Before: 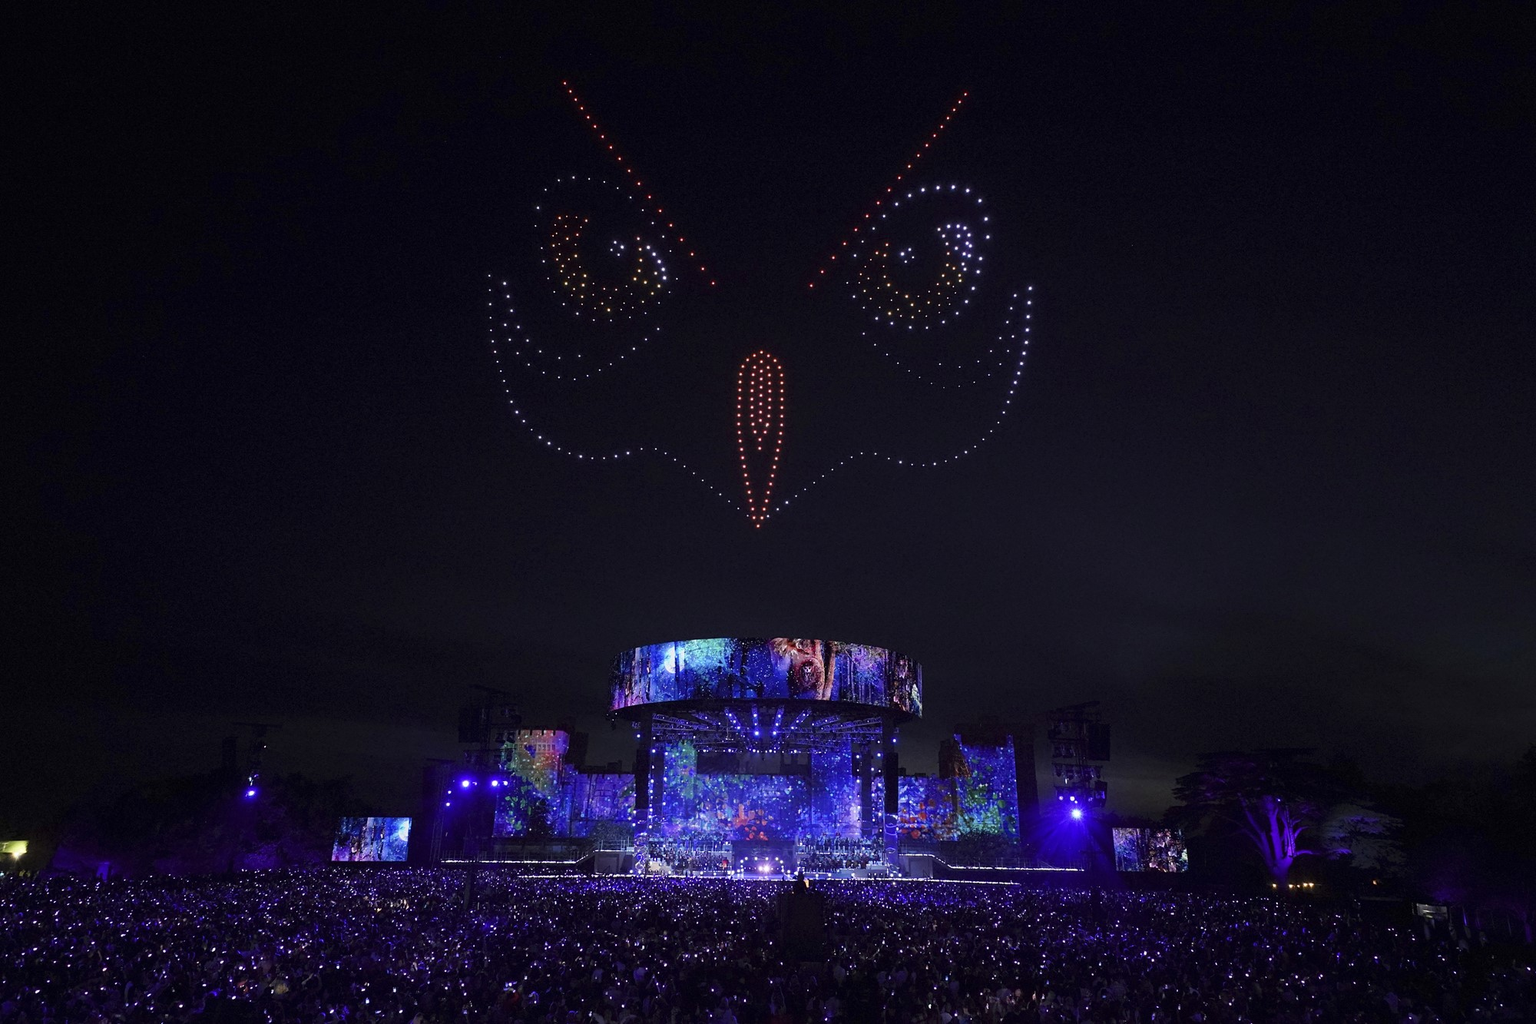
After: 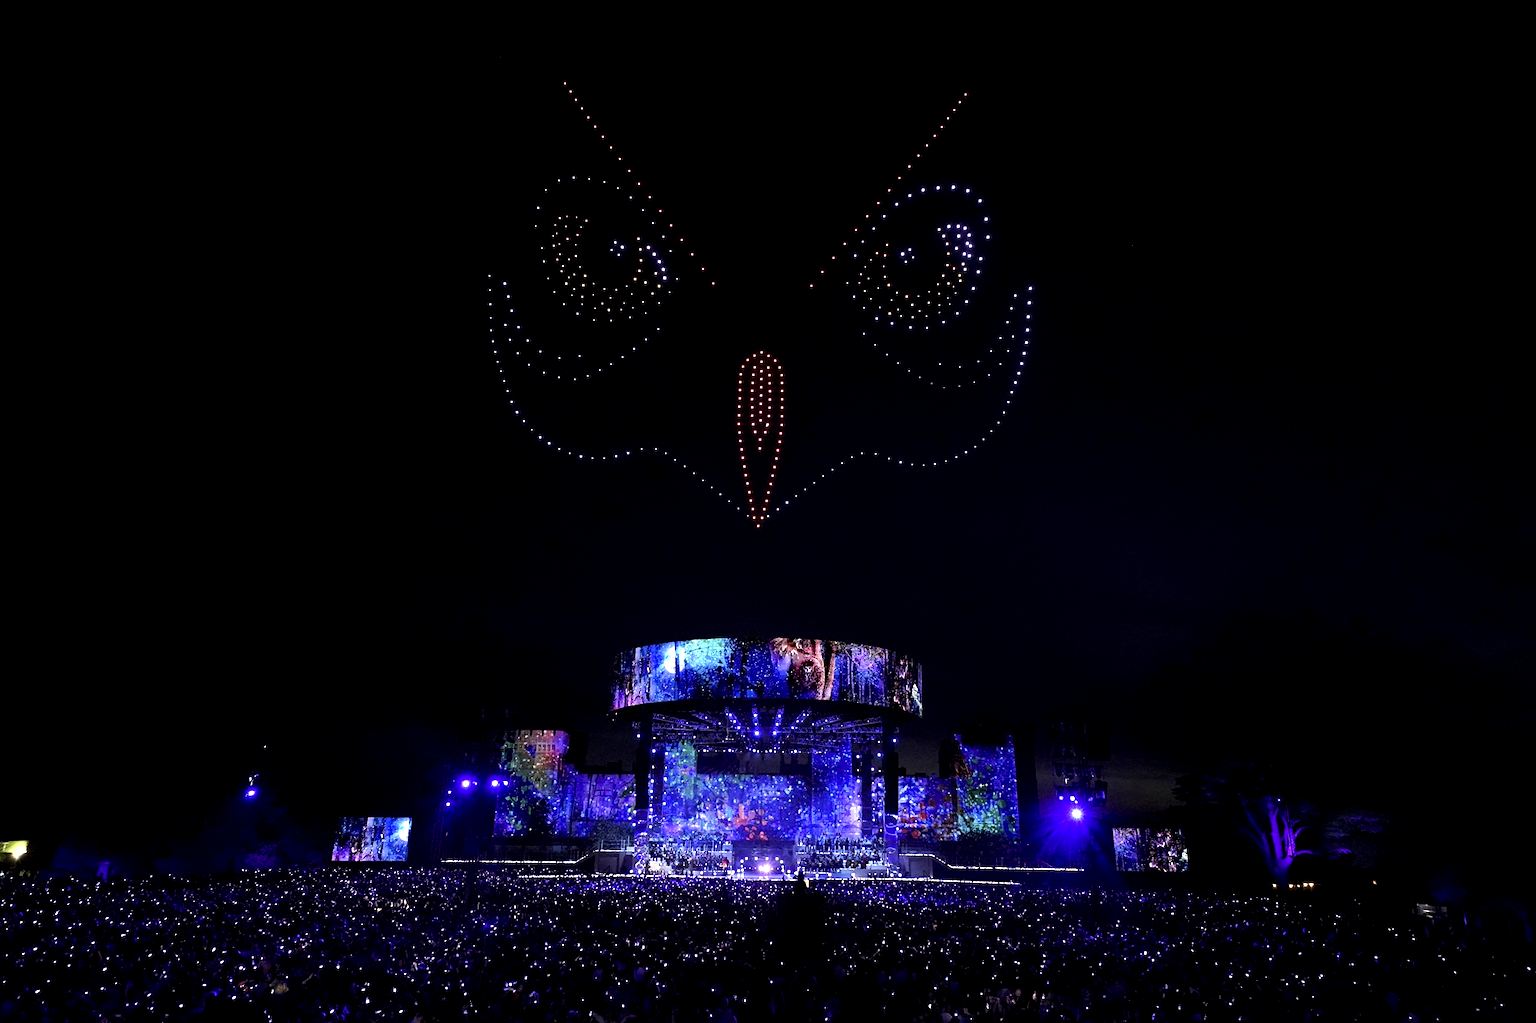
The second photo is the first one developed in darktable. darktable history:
tone equalizer: -8 EV -0.731 EV, -7 EV -0.686 EV, -6 EV -0.621 EV, -5 EV -0.385 EV, -3 EV 0.392 EV, -2 EV 0.6 EV, -1 EV 0.676 EV, +0 EV 0.748 EV, edges refinement/feathering 500, mask exposure compensation -1.57 EV, preserve details no
exposure: black level correction 0.009, exposure 0.112 EV, compensate highlight preservation false
